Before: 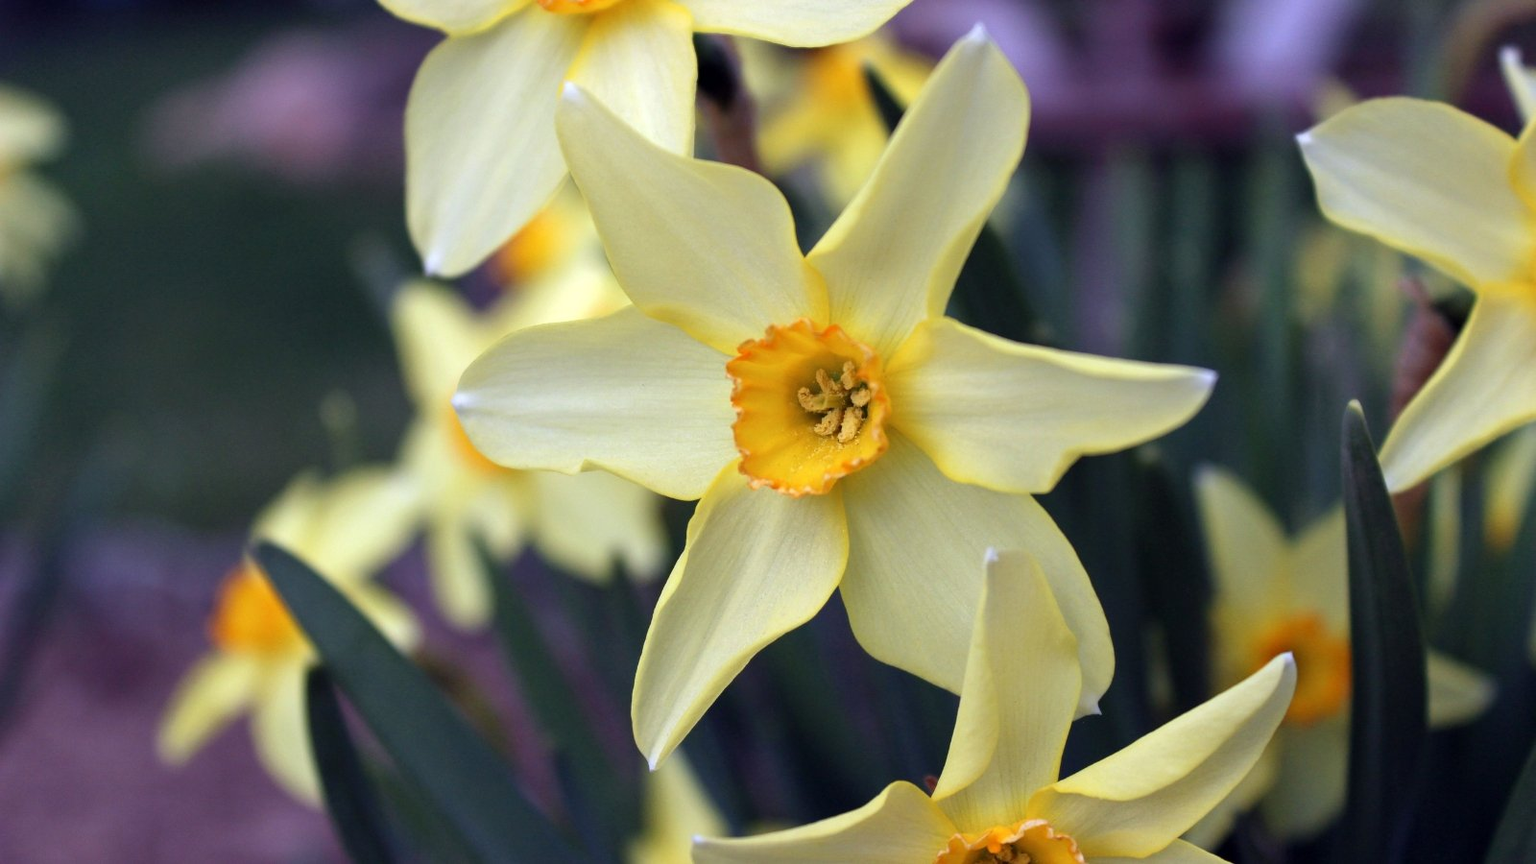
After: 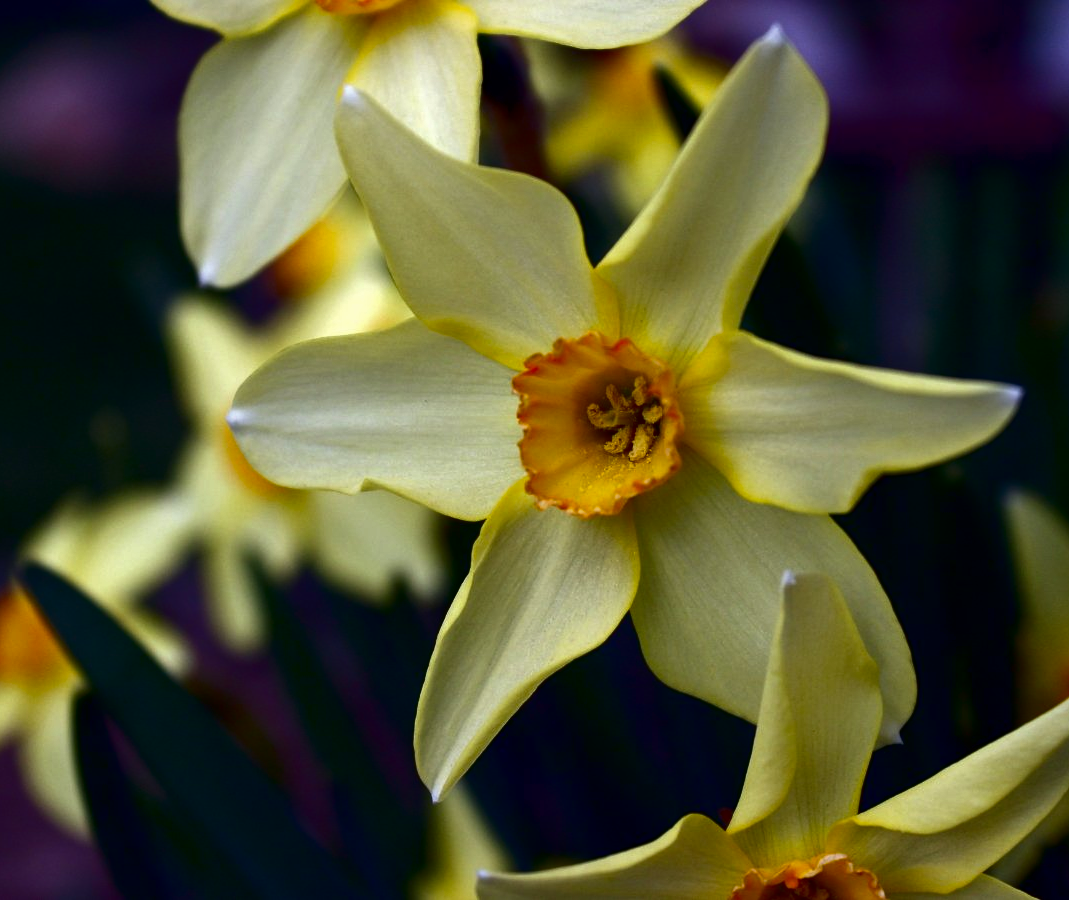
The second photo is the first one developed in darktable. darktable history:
contrast brightness saturation: contrast 0.091, brightness -0.585, saturation 0.173
crop and rotate: left 15.303%, right 17.861%
